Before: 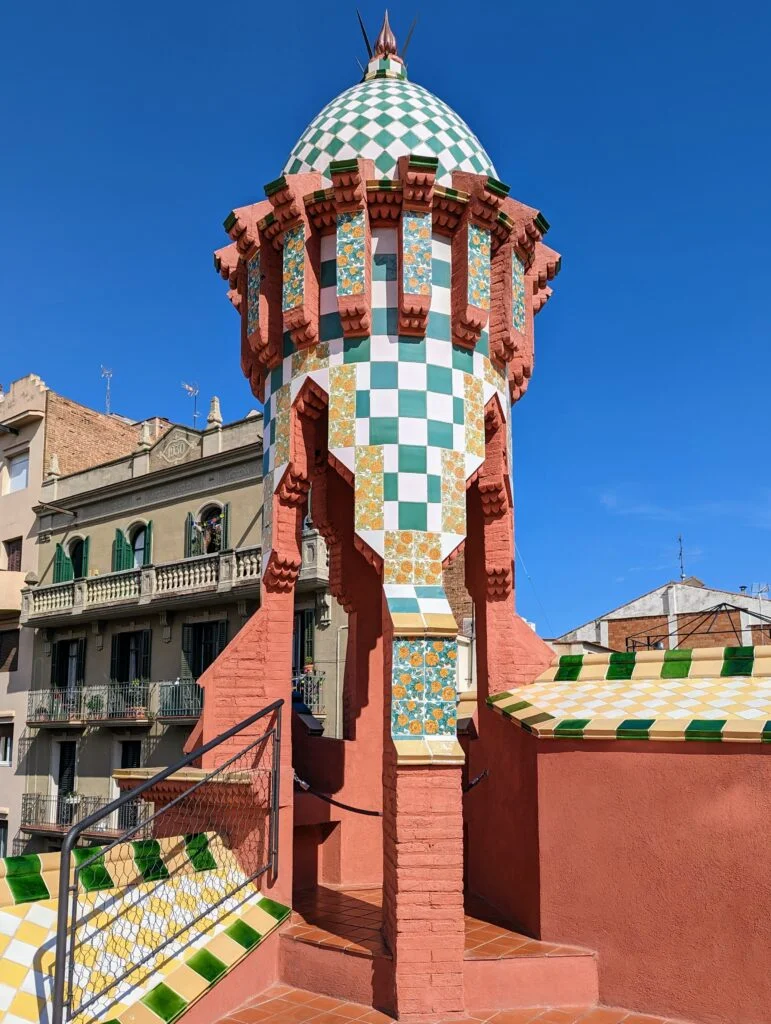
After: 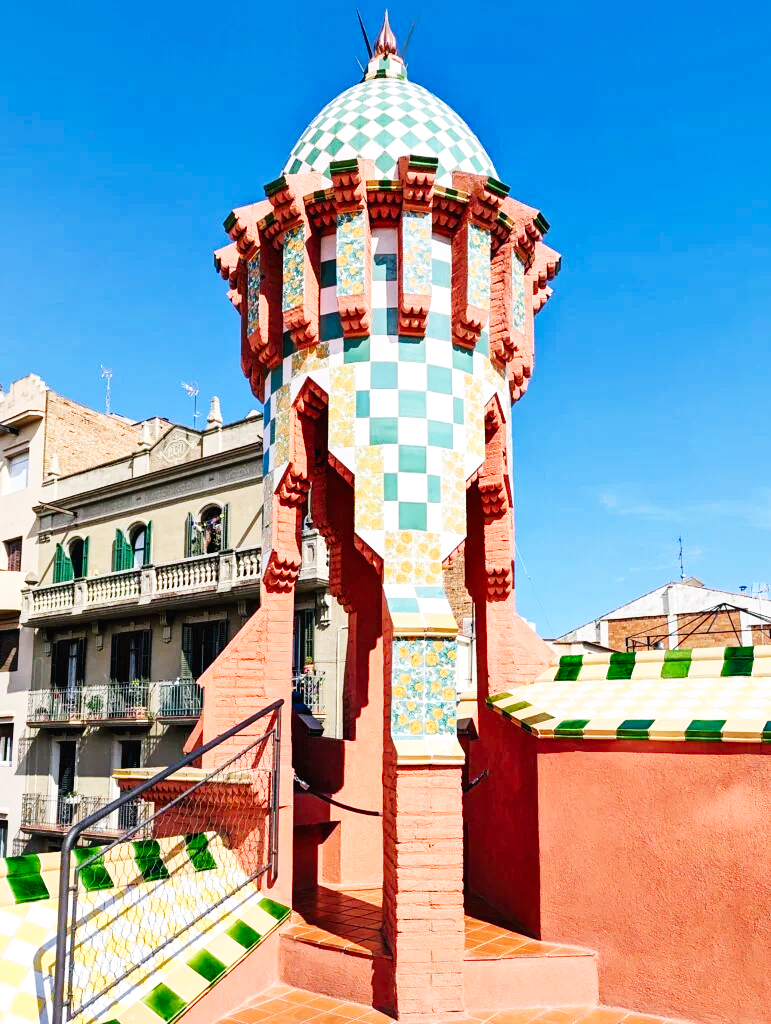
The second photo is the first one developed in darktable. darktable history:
base curve: curves: ch0 [(0, 0.003) (0.001, 0.002) (0.006, 0.004) (0.02, 0.022) (0.048, 0.086) (0.094, 0.234) (0.162, 0.431) (0.258, 0.629) (0.385, 0.8) (0.548, 0.918) (0.751, 0.988) (1, 1)], preserve colors none
shadows and highlights: shadows 29.41, highlights -29.35, low approximation 0.01, soften with gaussian
exposure: black level correction 0.001, compensate highlight preservation false
